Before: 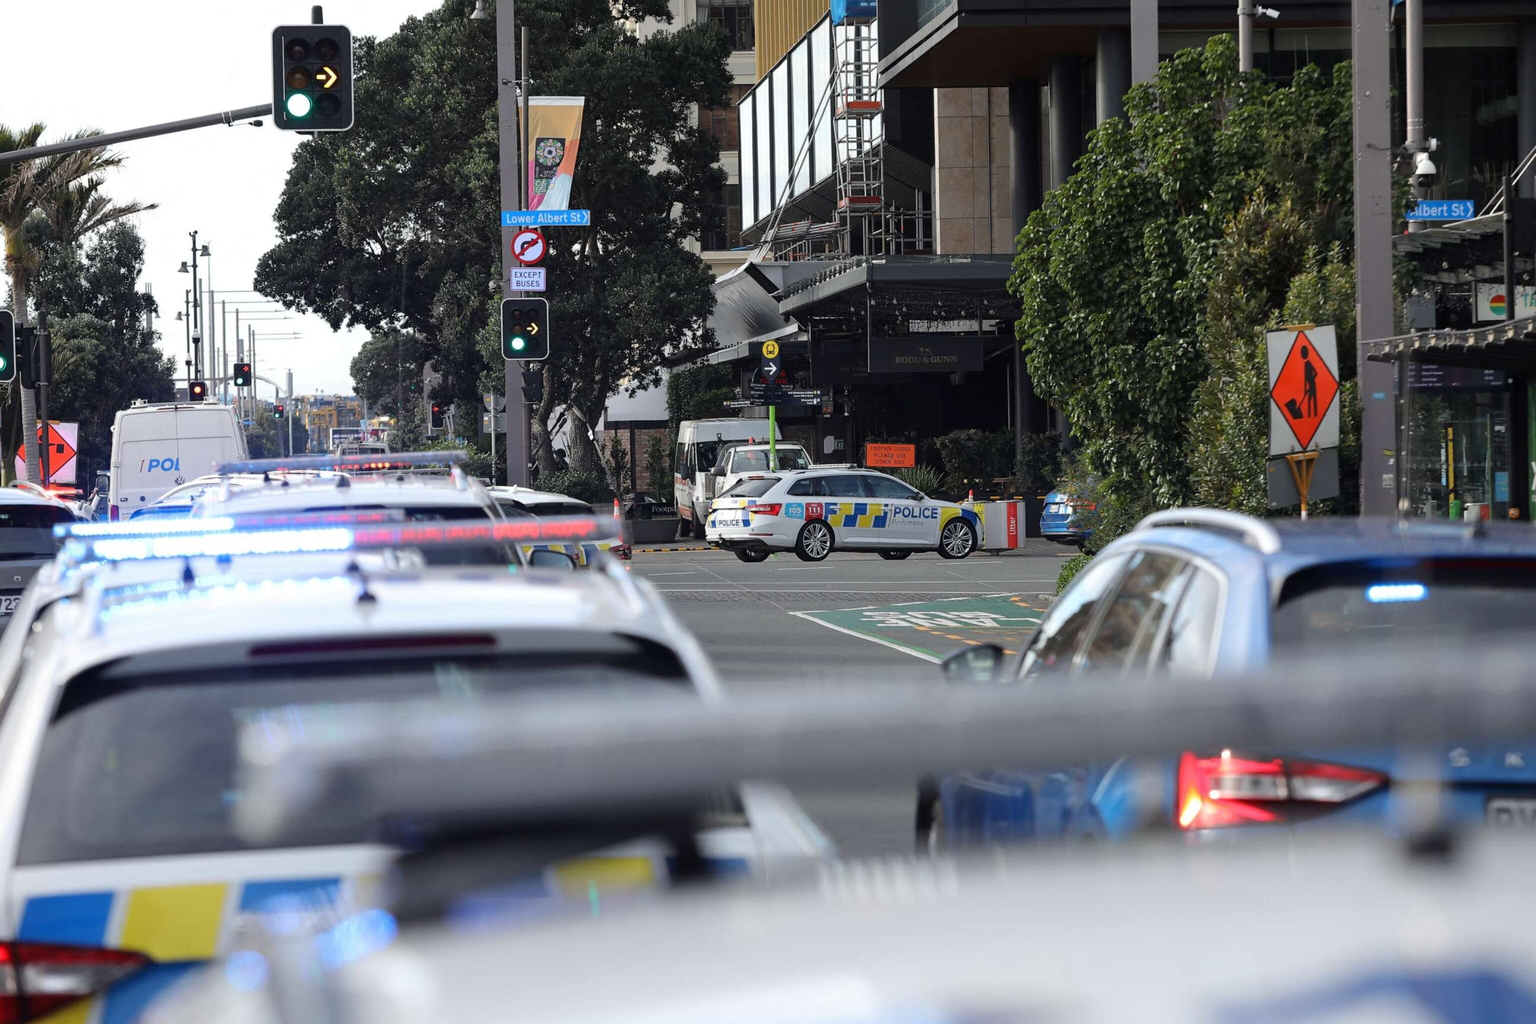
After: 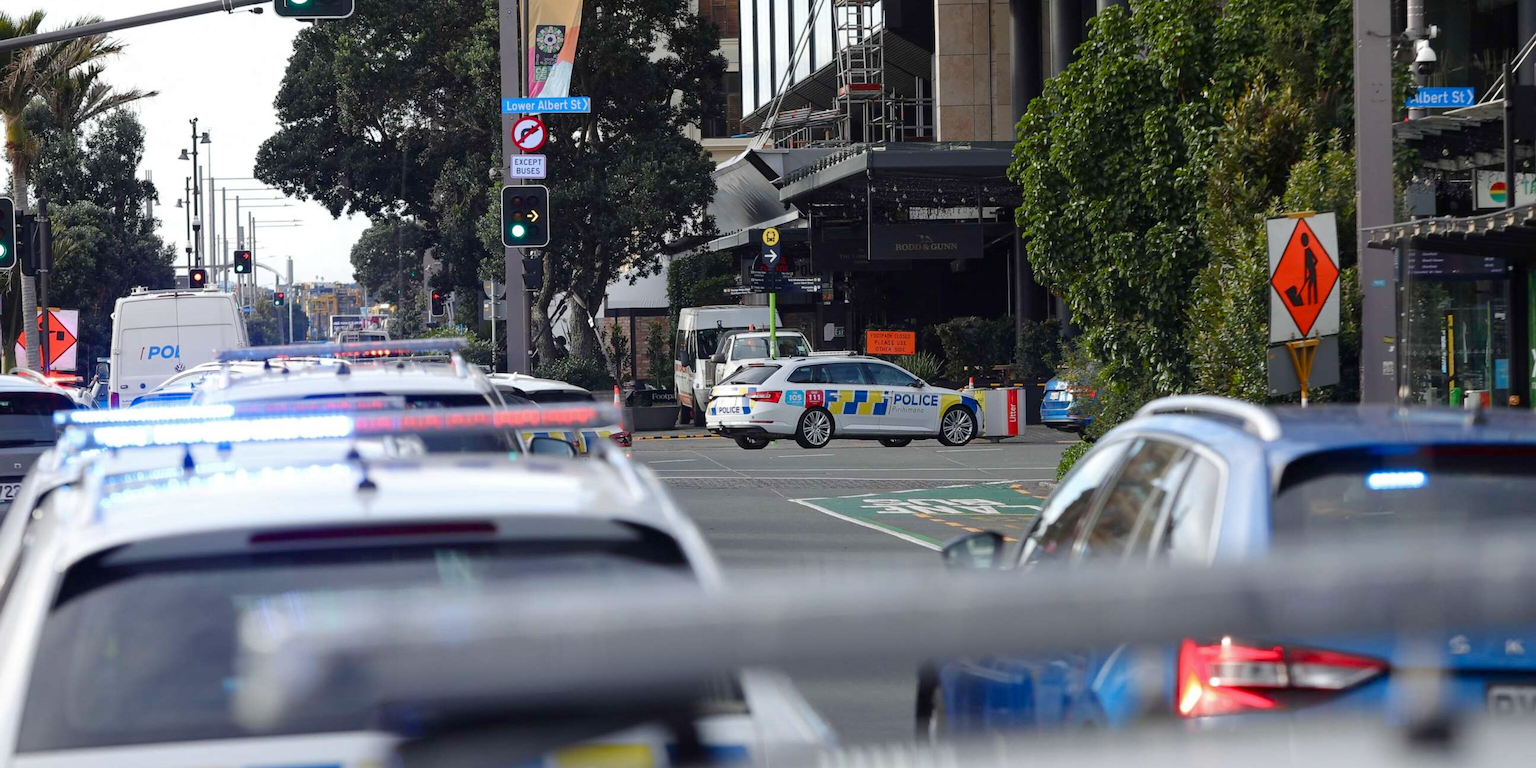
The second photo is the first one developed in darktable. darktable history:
crop: top 11.037%, bottom 13.936%
color balance rgb: perceptual saturation grading › global saturation 20%, perceptual saturation grading › highlights -49.289%, perceptual saturation grading › shadows 24.657%, global vibrance 20%
